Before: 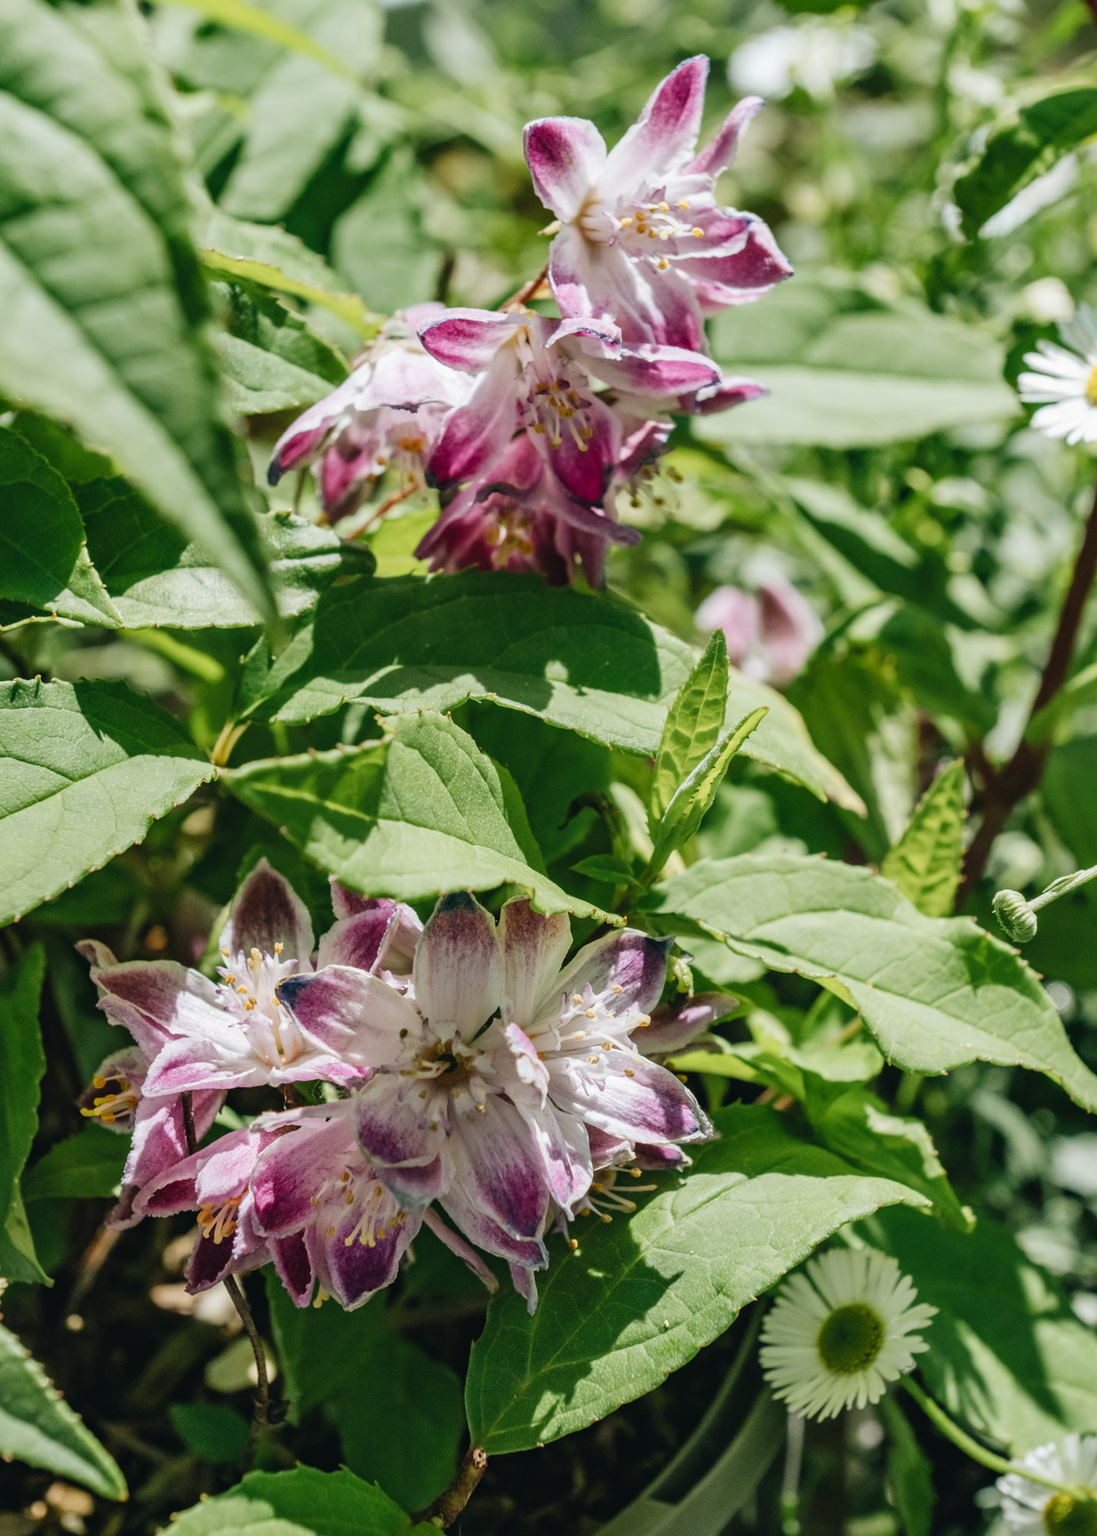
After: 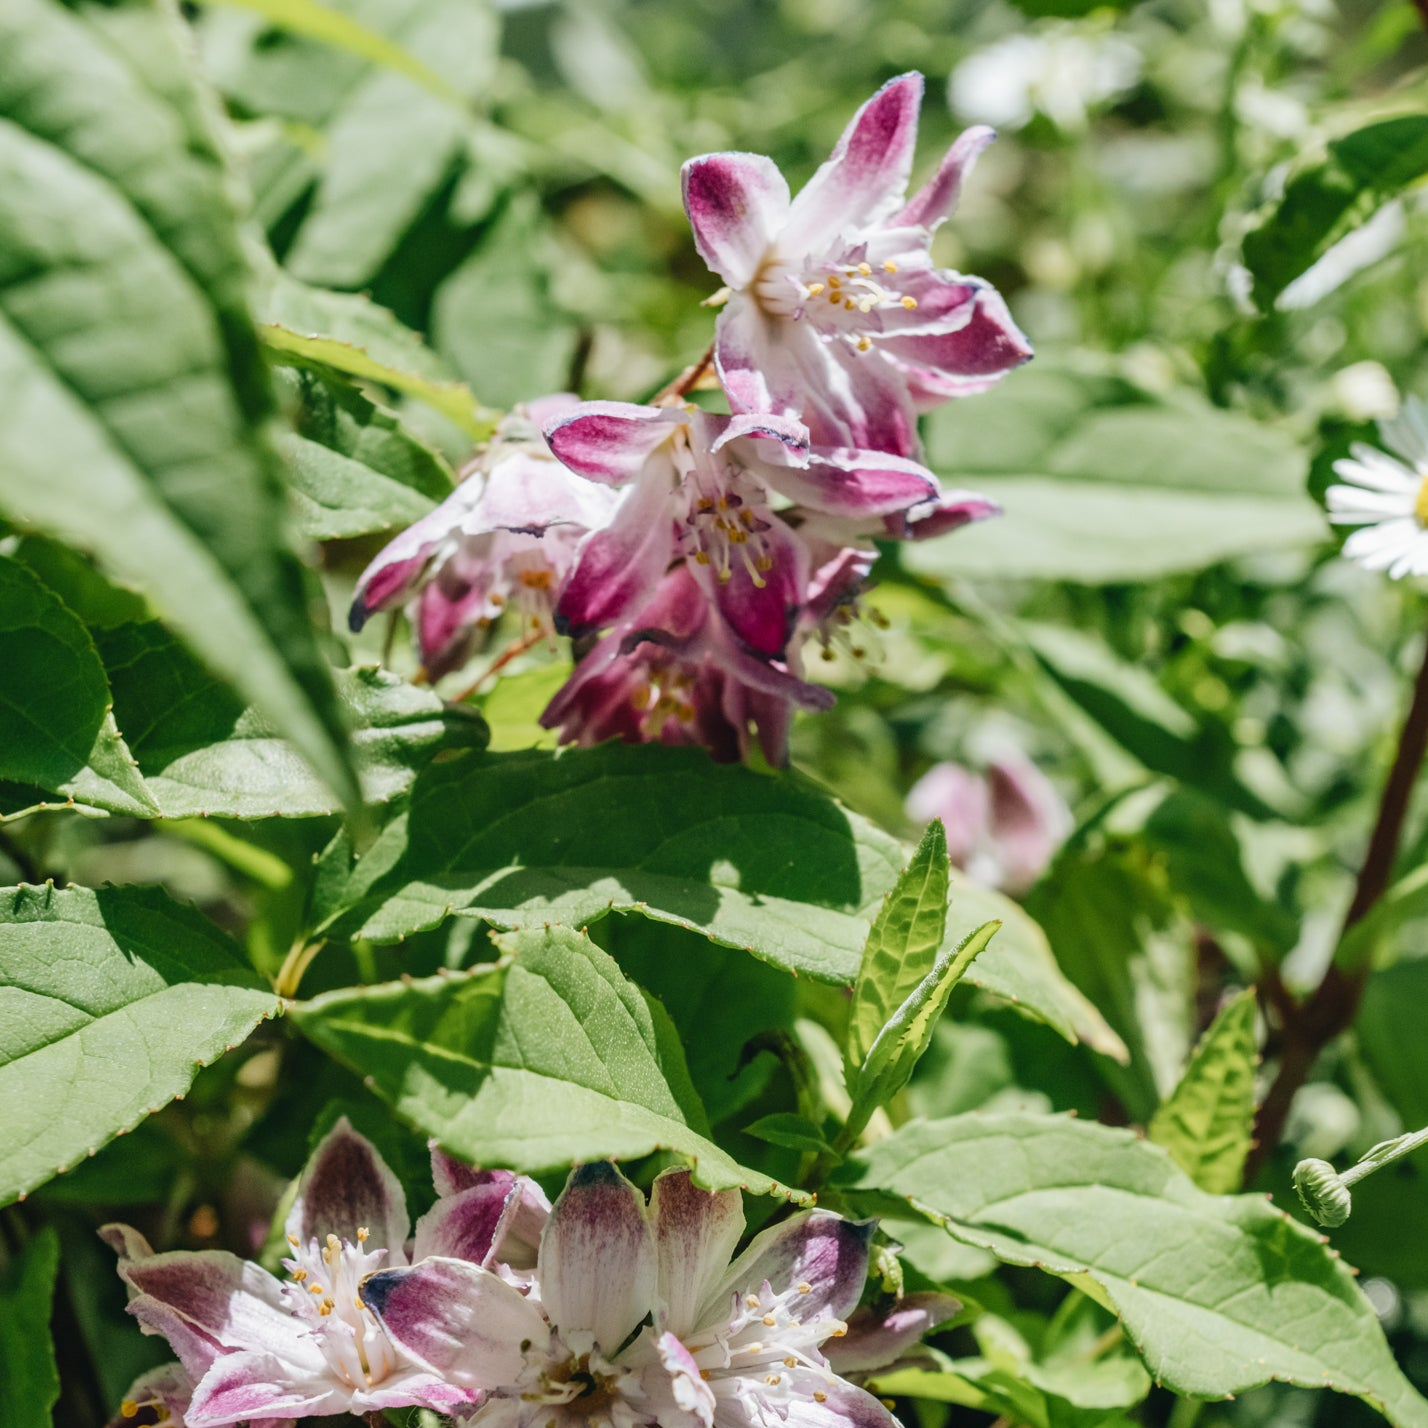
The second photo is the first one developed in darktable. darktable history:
crop: bottom 28.576%
